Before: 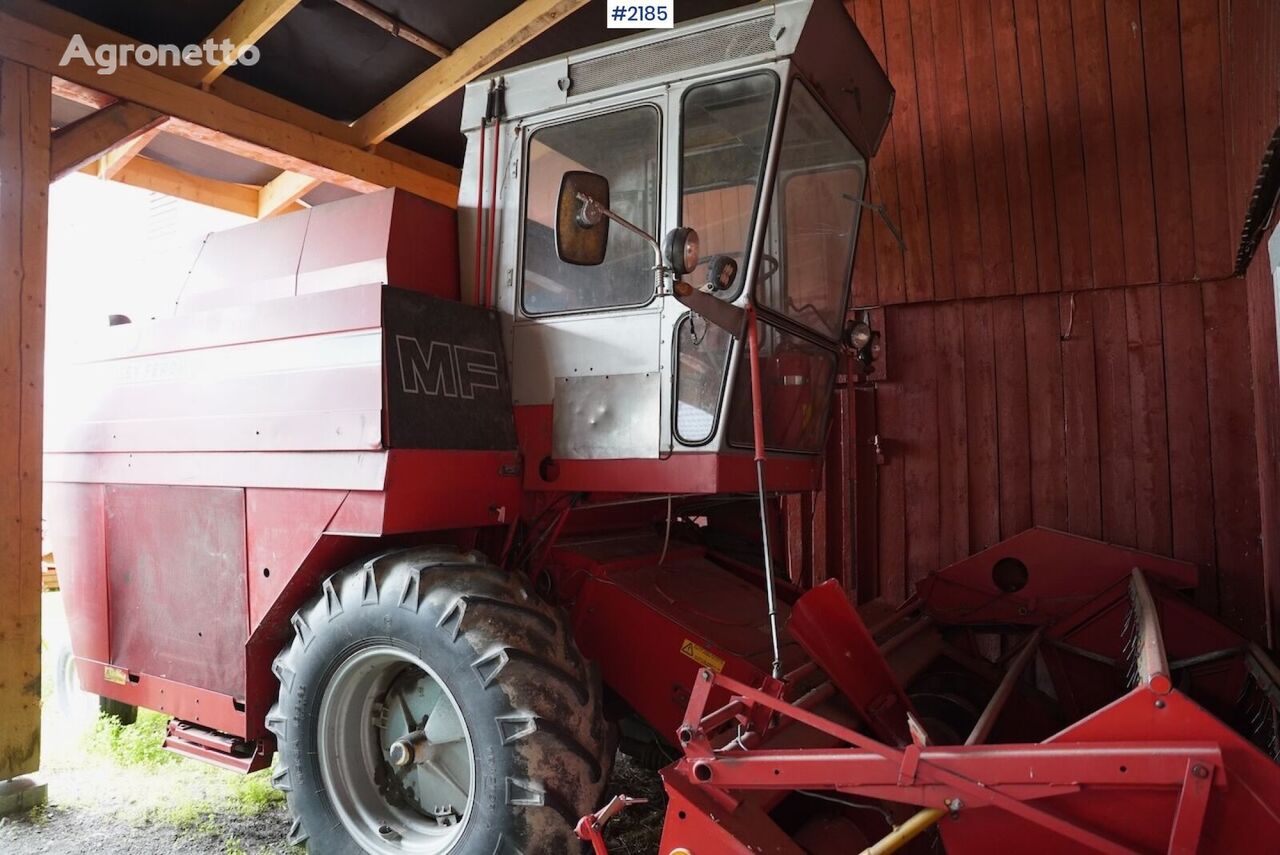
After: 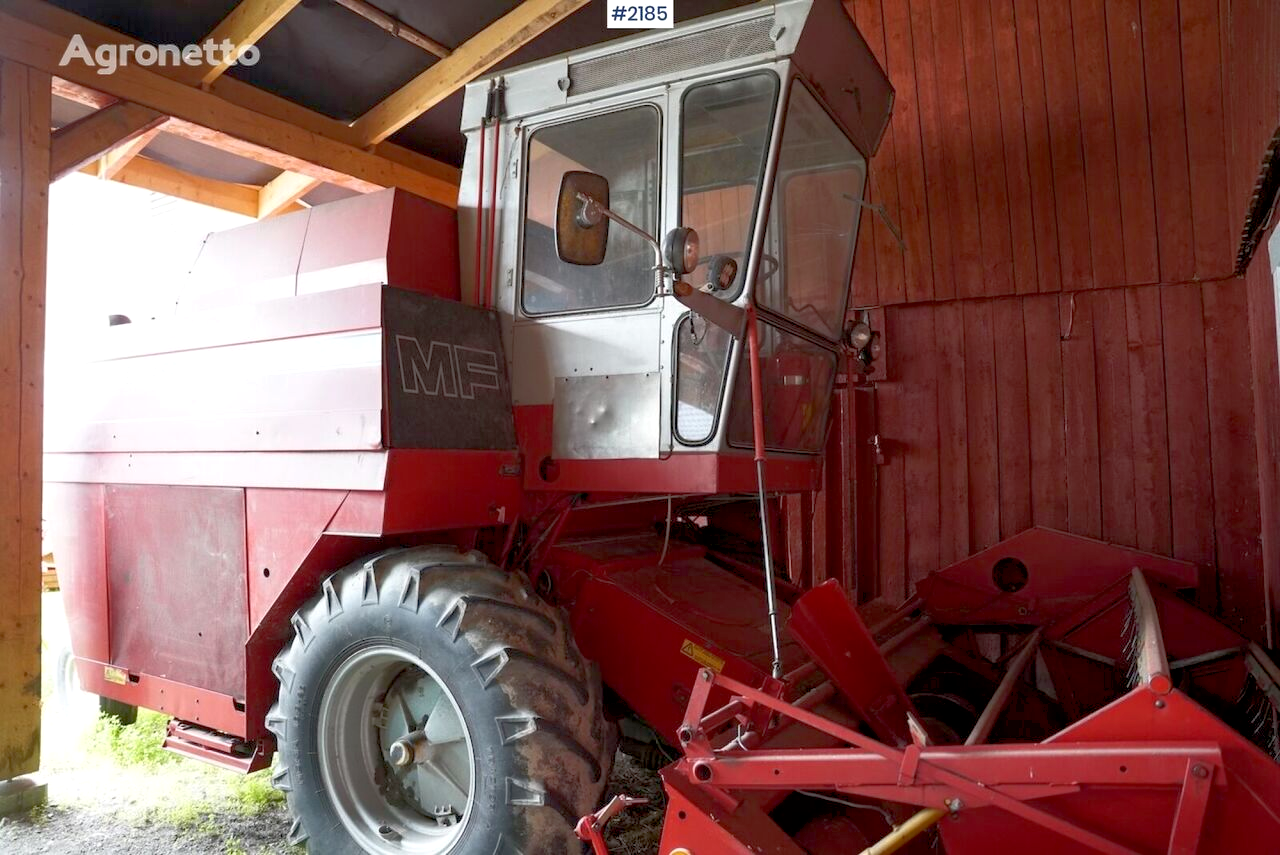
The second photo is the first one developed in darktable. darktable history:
rgb curve: curves: ch0 [(0, 0) (0.072, 0.166) (0.217, 0.293) (0.414, 0.42) (1, 1)], compensate middle gray true, preserve colors basic power
exposure: exposure 0.207 EV, compensate highlight preservation false
